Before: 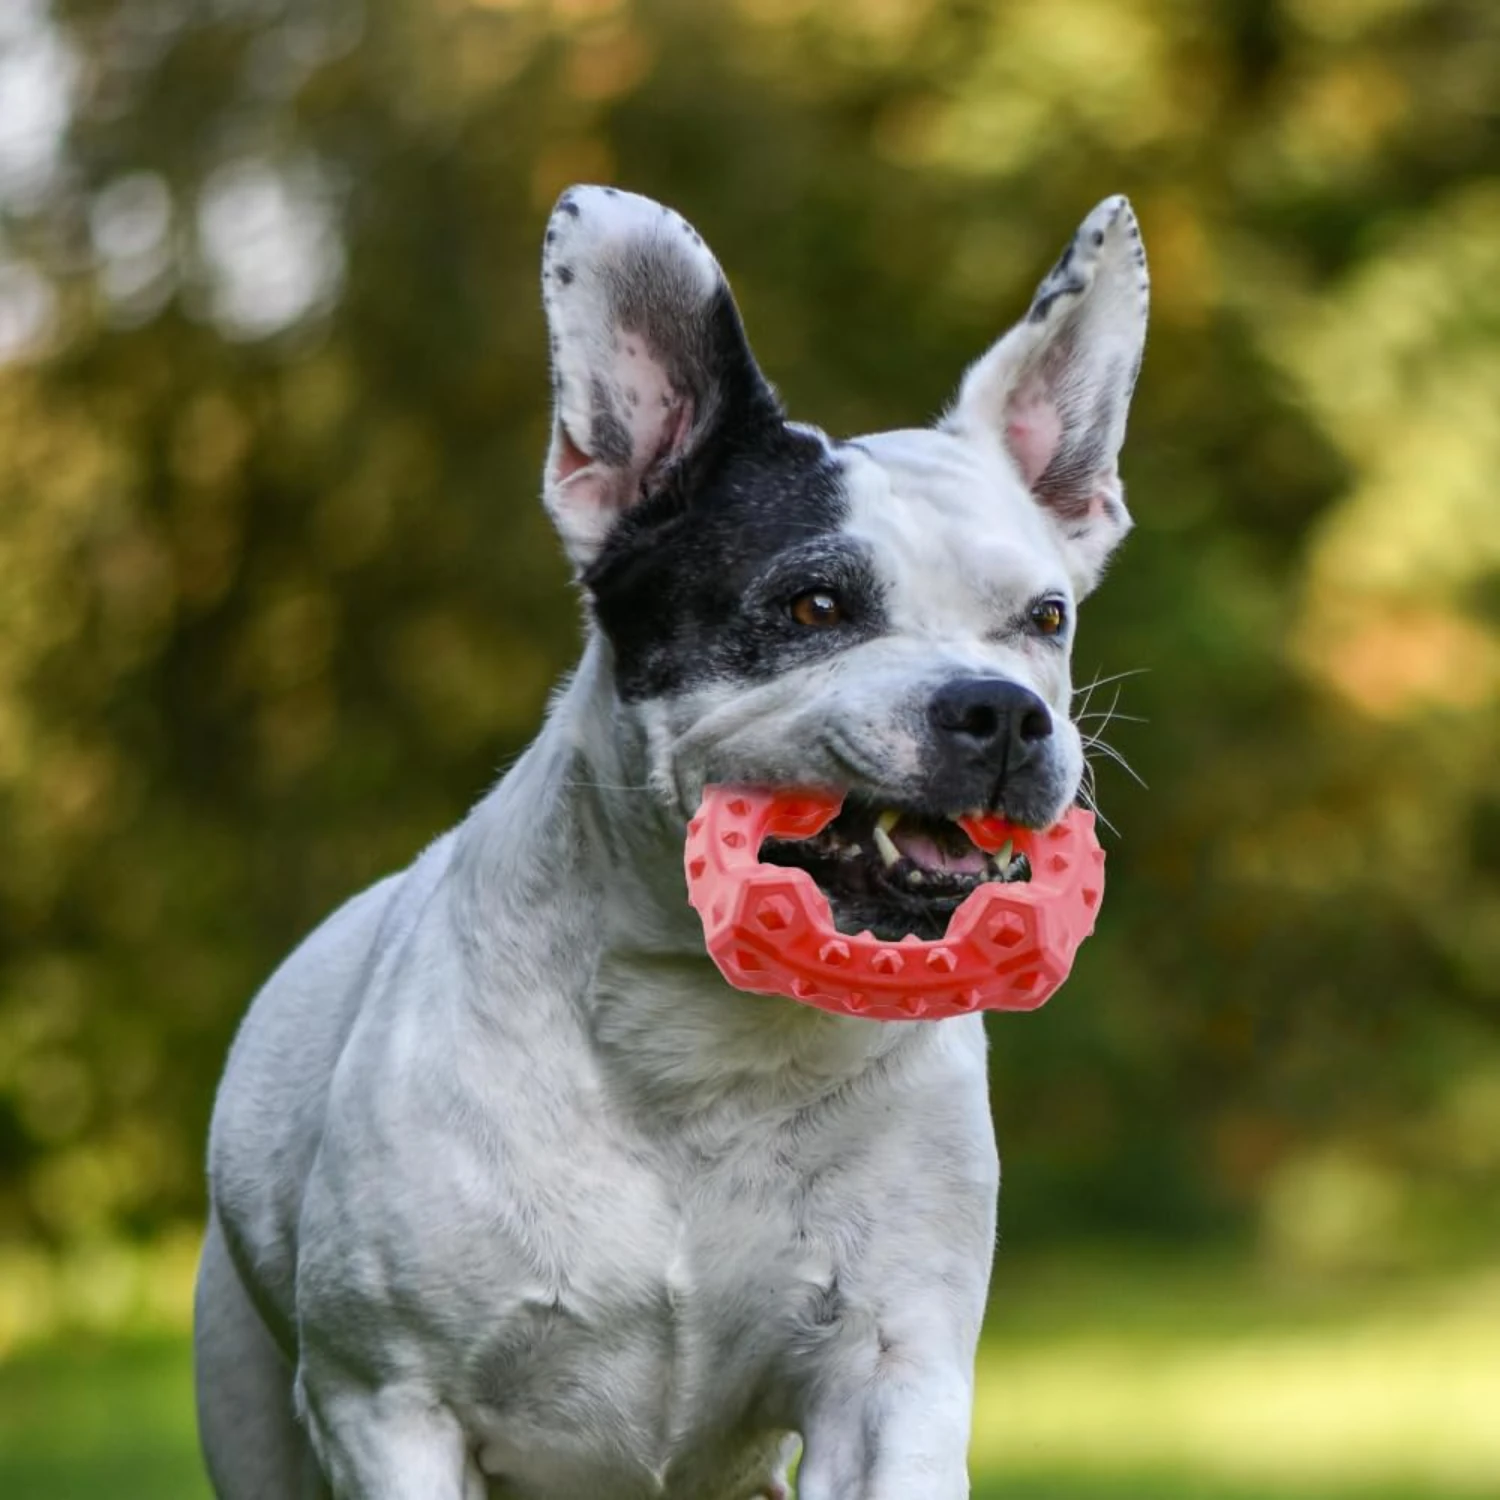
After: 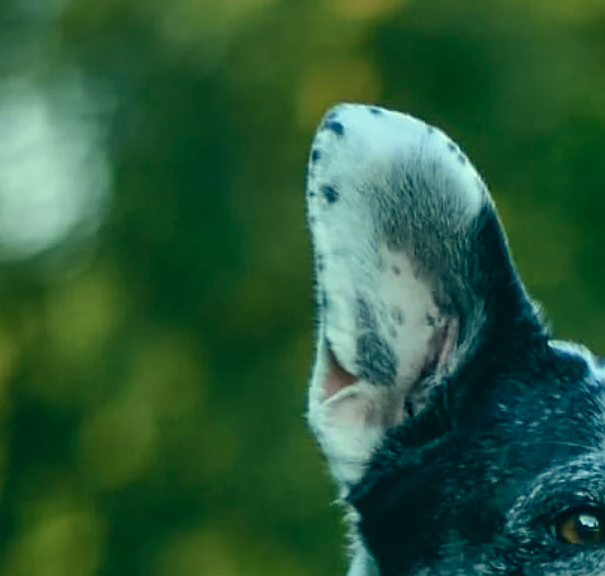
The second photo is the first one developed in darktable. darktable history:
exposure: compensate highlight preservation false
crop: left 15.677%, top 5.435%, right 43.99%, bottom 56.116%
sharpen: on, module defaults
shadows and highlights: low approximation 0.01, soften with gaussian
color correction: highlights a* -19.46, highlights b* 9.8, shadows a* -20.14, shadows b* -10.2
